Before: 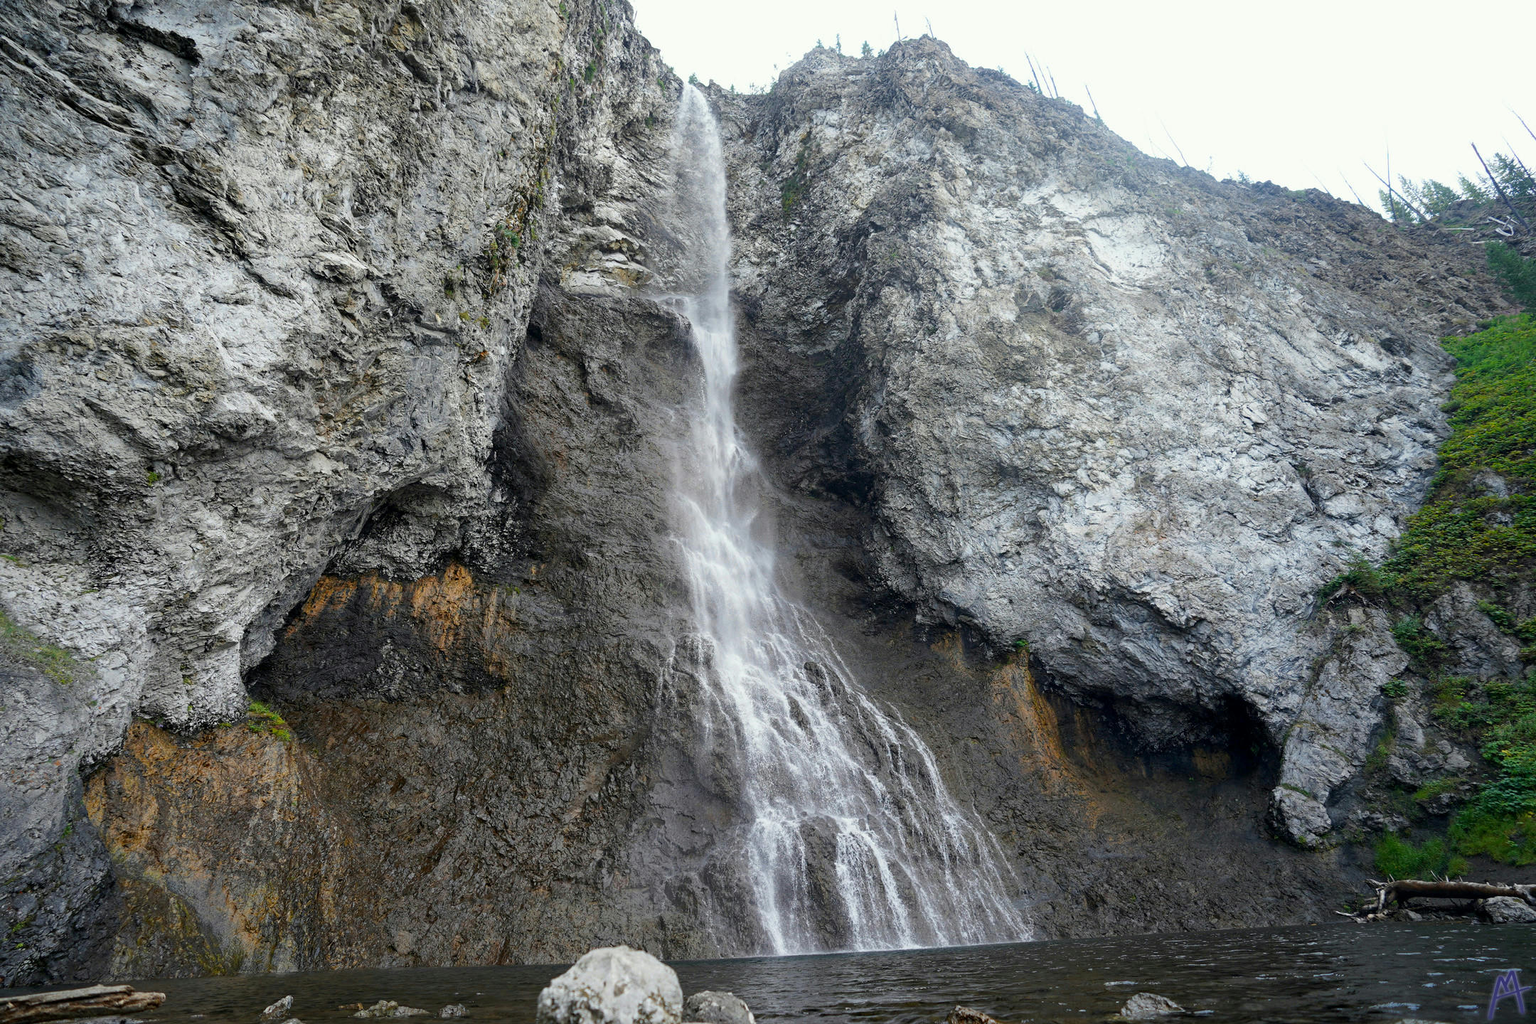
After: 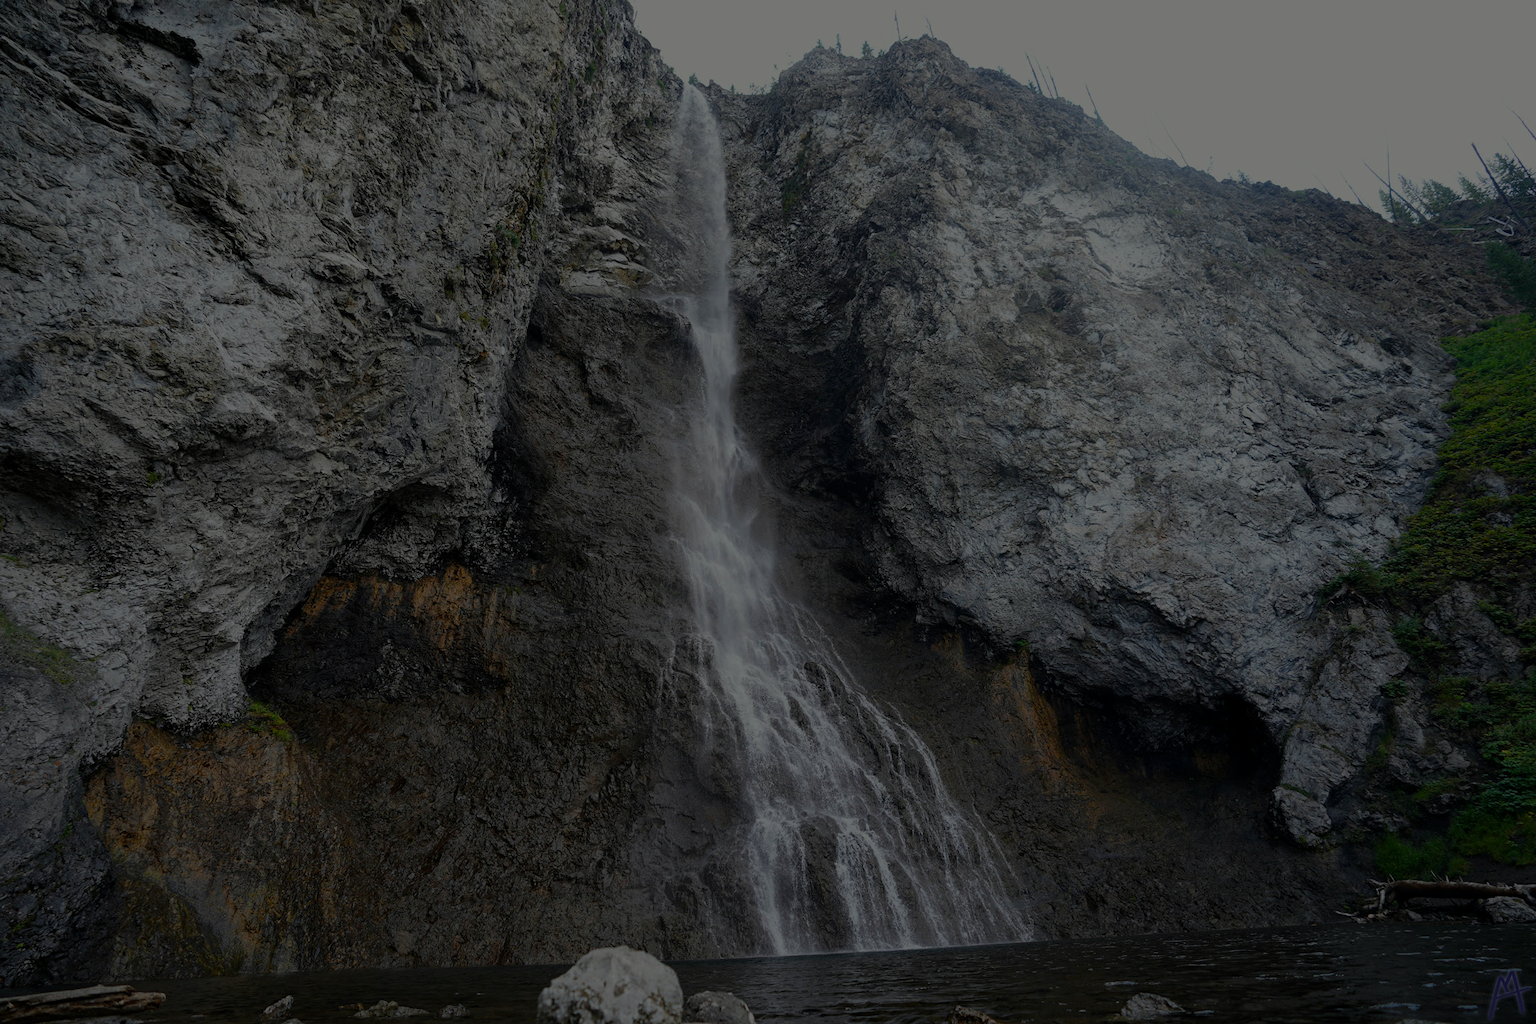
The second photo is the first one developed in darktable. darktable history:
exposure: exposure -2.422 EV, compensate exposure bias true, compensate highlight preservation false
